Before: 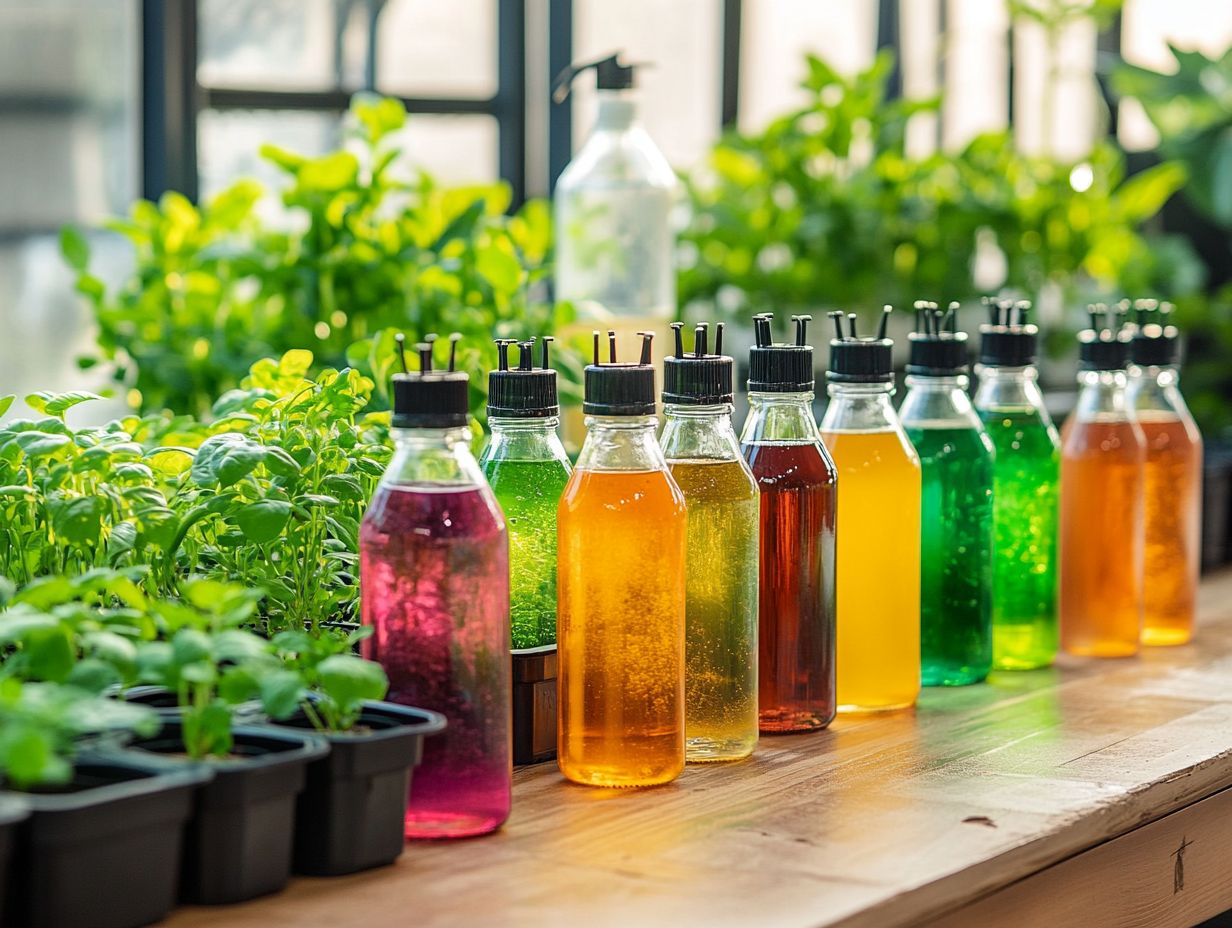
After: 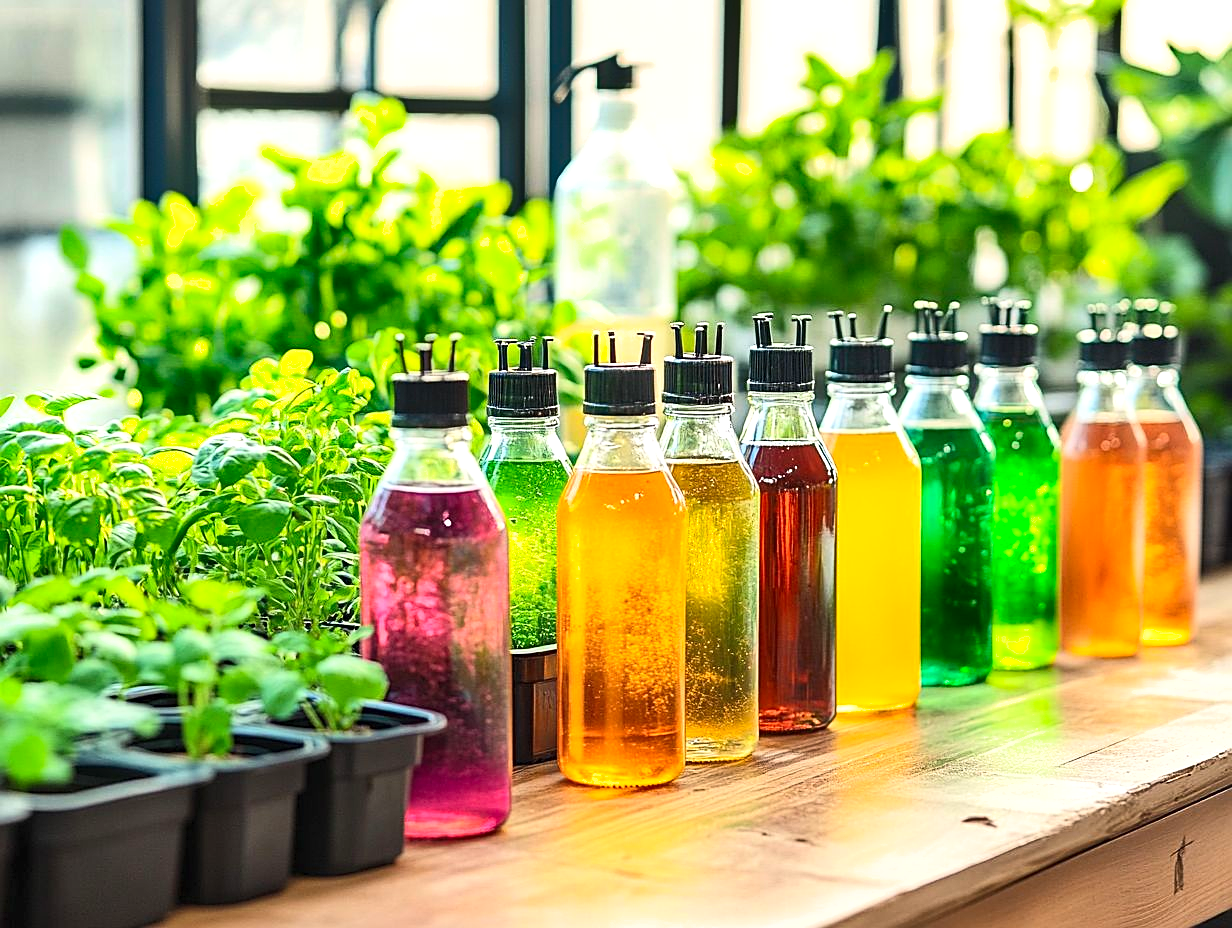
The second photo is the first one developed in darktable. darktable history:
color zones: curves: ch1 [(0, 0.469) (0.01, 0.469) (0.12, 0.446) (0.248, 0.469) (0.5, 0.5) (0.748, 0.5) (0.99, 0.469) (1, 0.469)]
shadows and highlights: low approximation 0.01, soften with gaussian
sharpen: on, module defaults
exposure: black level correction 0, exposure 0.499 EV, compensate exposure bias true, compensate highlight preservation false
contrast brightness saturation: contrast 0.204, brightness 0.164, saturation 0.216
